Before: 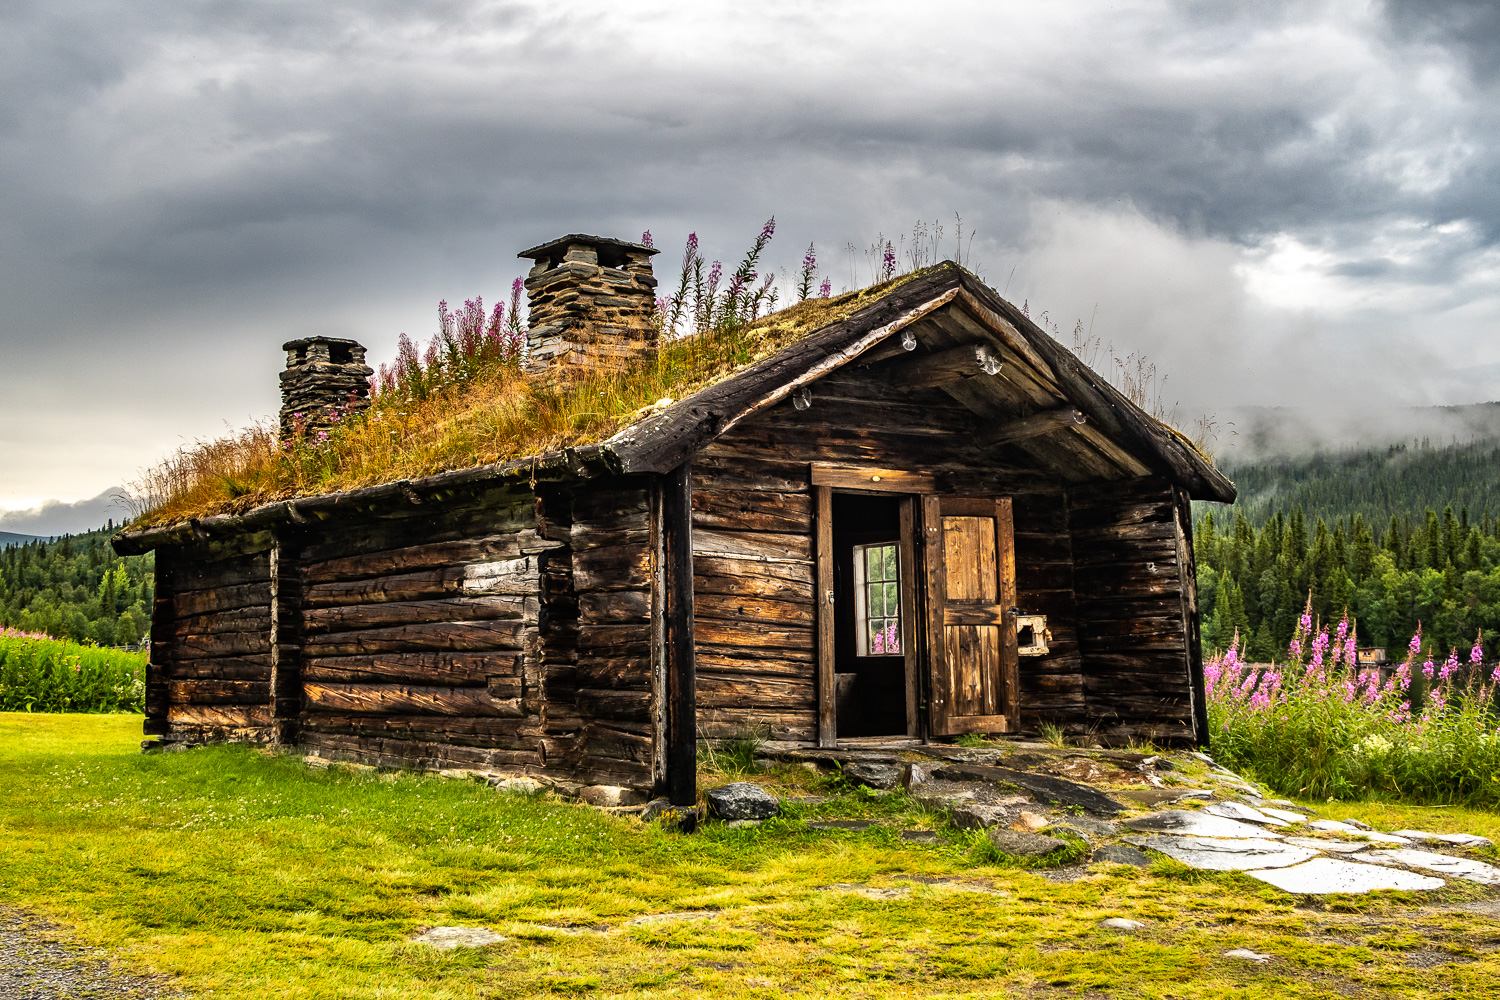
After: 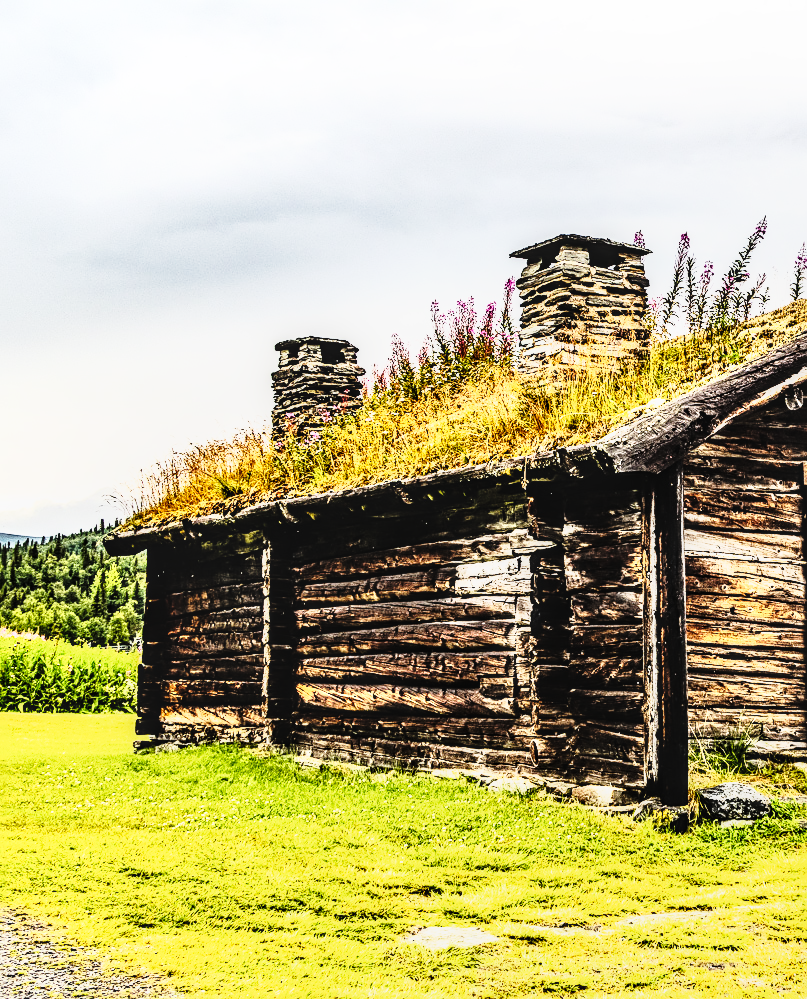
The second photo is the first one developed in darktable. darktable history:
local contrast: detail 130%
crop: left 0.587%, right 45.588%, bottom 0.086%
sharpen: radius 2.529, amount 0.323
rgb curve: curves: ch0 [(0, 0) (0.21, 0.15) (0.24, 0.21) (0.5, 0.75) (0.75, 0.96) (0.89, 0.99) (1, 1)]; ch1 [(0, 0.02) (0.21, 0.13) (0.25, 0.2) (0.5, 0.67) (0.75, 0.9) (0.89, 0.97) (1, 1)]; ch2 [(0, 0.02) (0.21, 0.13) (0.25, 0.2) (0.5, 0.67) (0.75, 0.9) (0.89, 0.97) (1, 1)], compensate middle gray true
base curve: curves: ch0 [(0, 0) (0.028, 0.03) (0.121, 0.232) (0.46, 0.748) (0.859, 0.968) (1, 1)], preserve colors none
